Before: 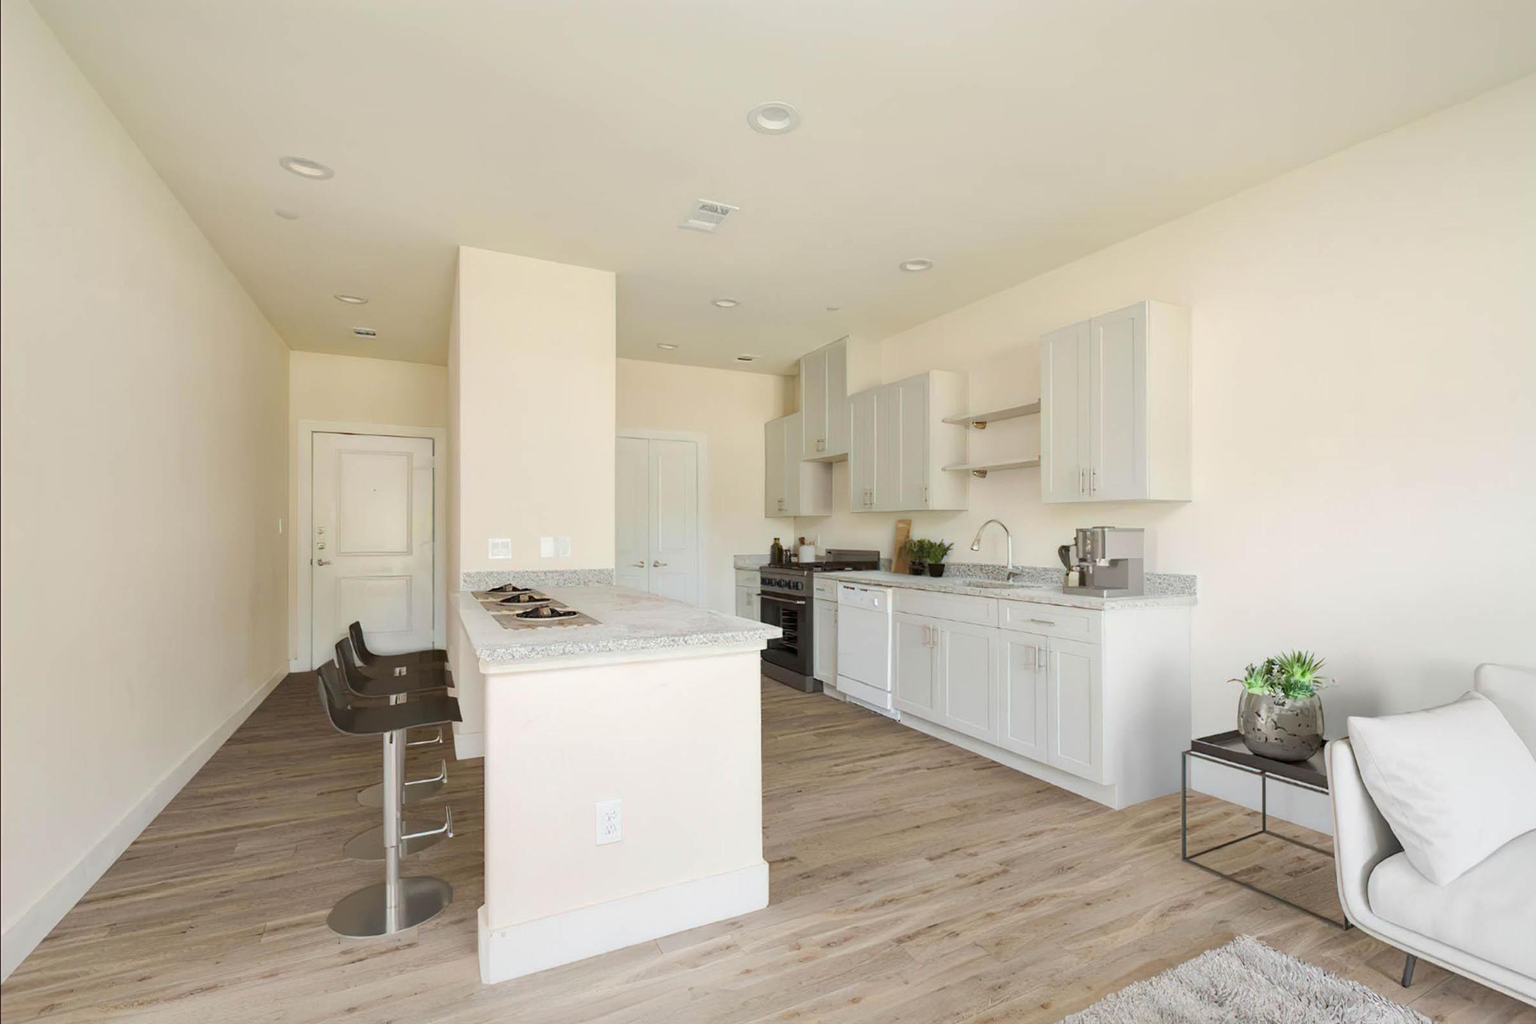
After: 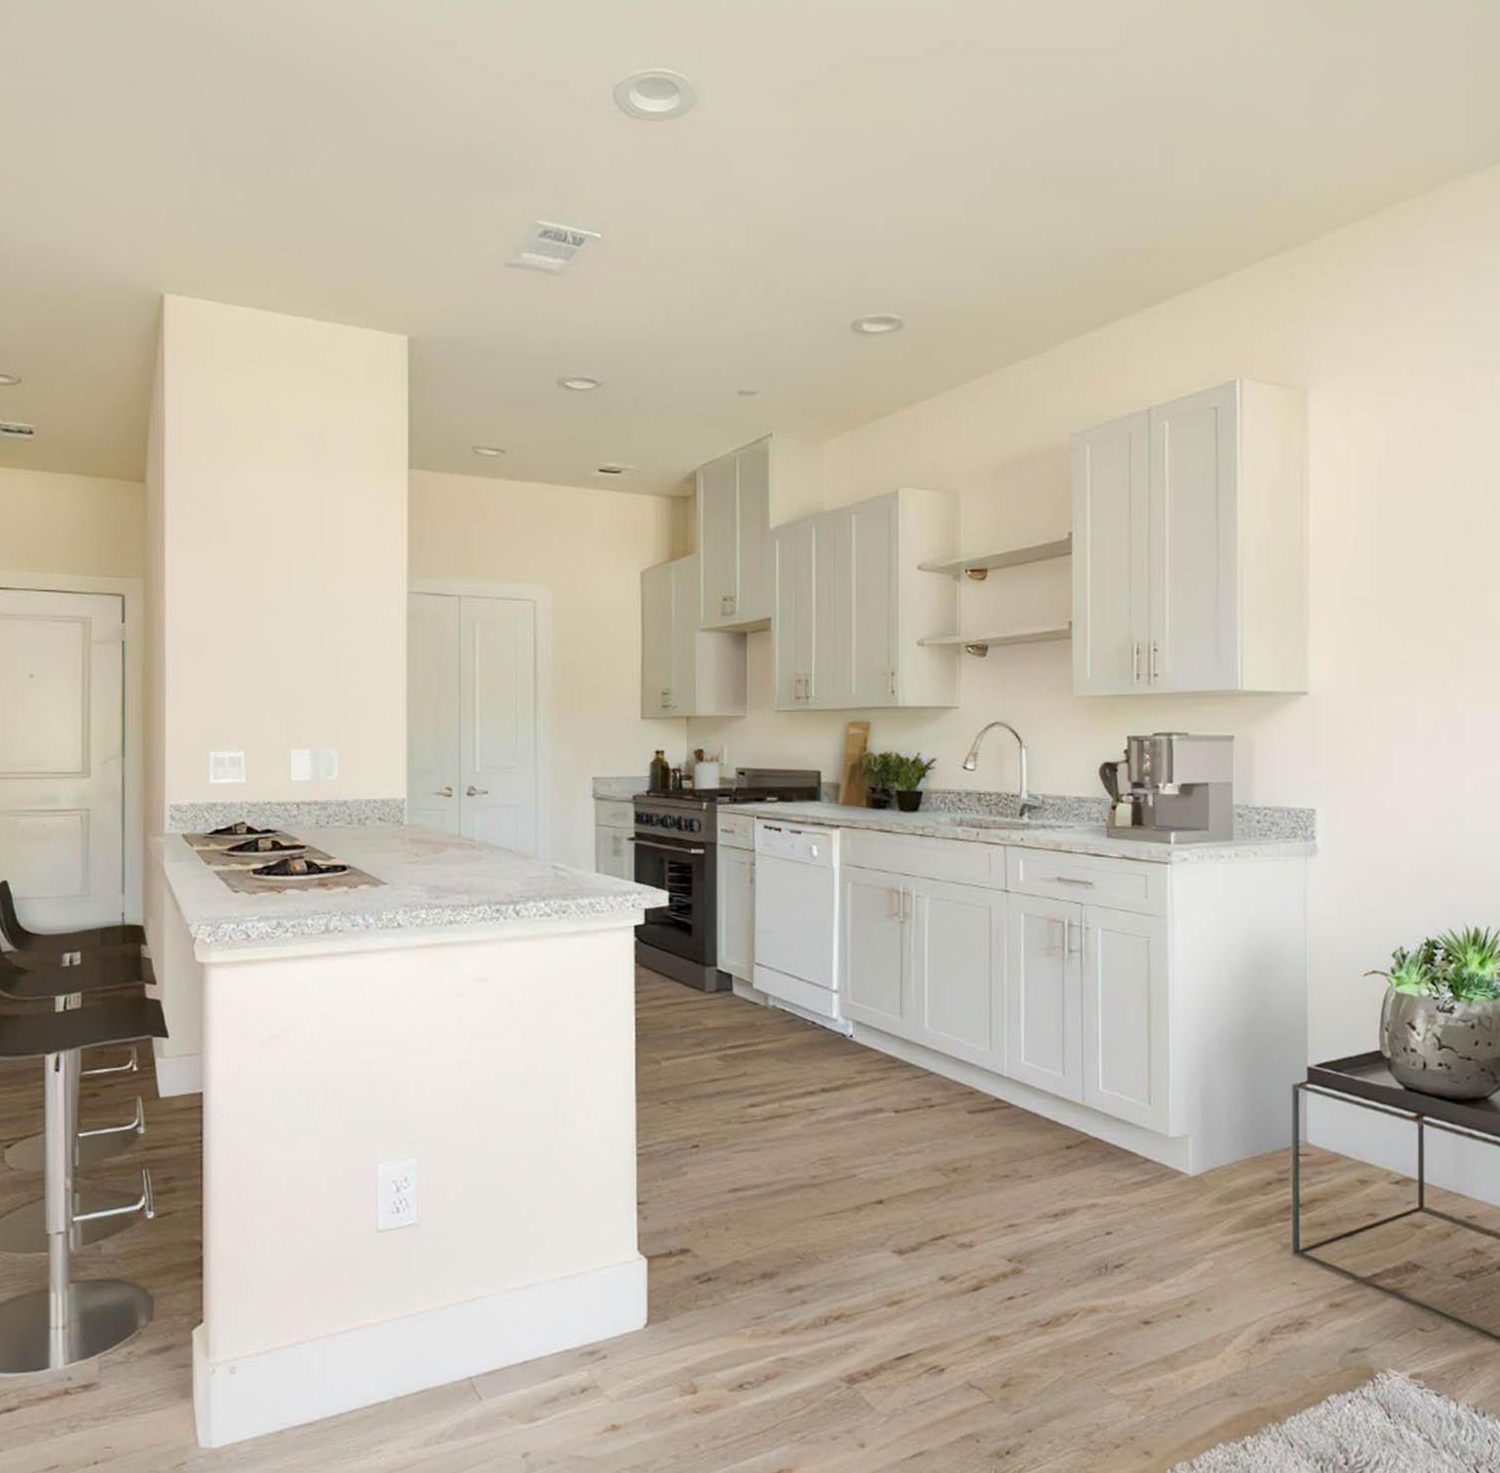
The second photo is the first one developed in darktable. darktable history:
crop and rotate: left 23.096%, top 5.639%, right 14.367%, bottom 2.271%
exposure: black level correction 0.001, compensate highlight preservation false
